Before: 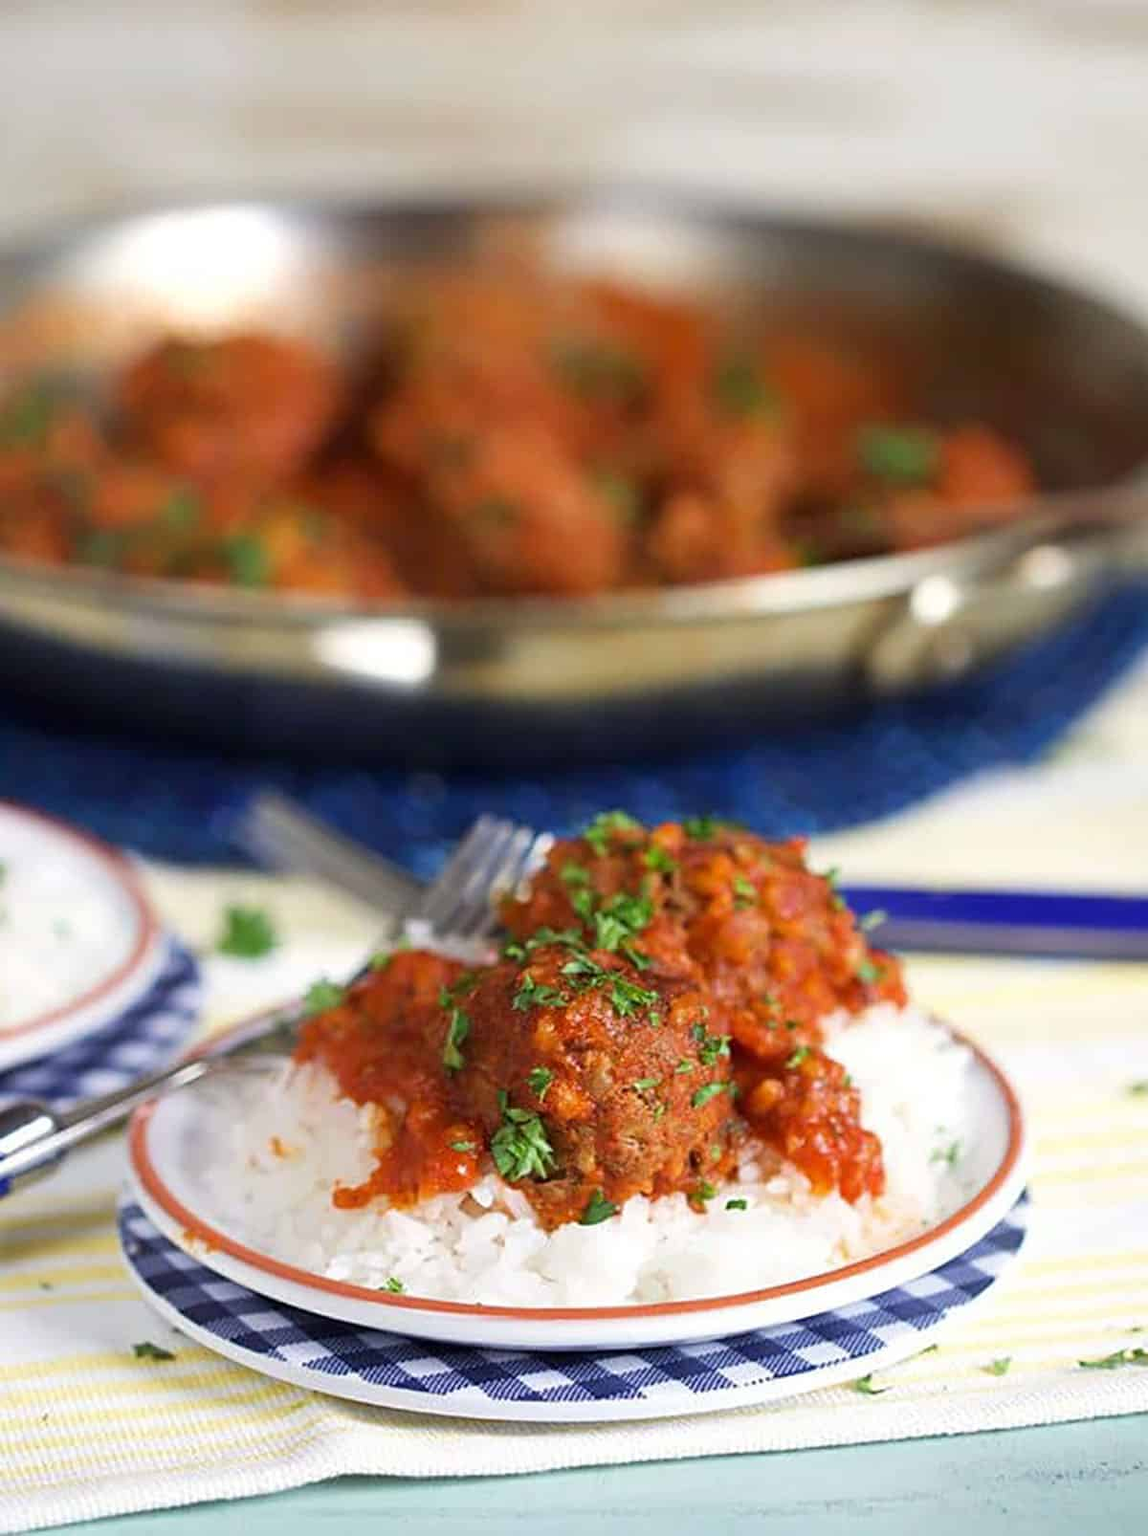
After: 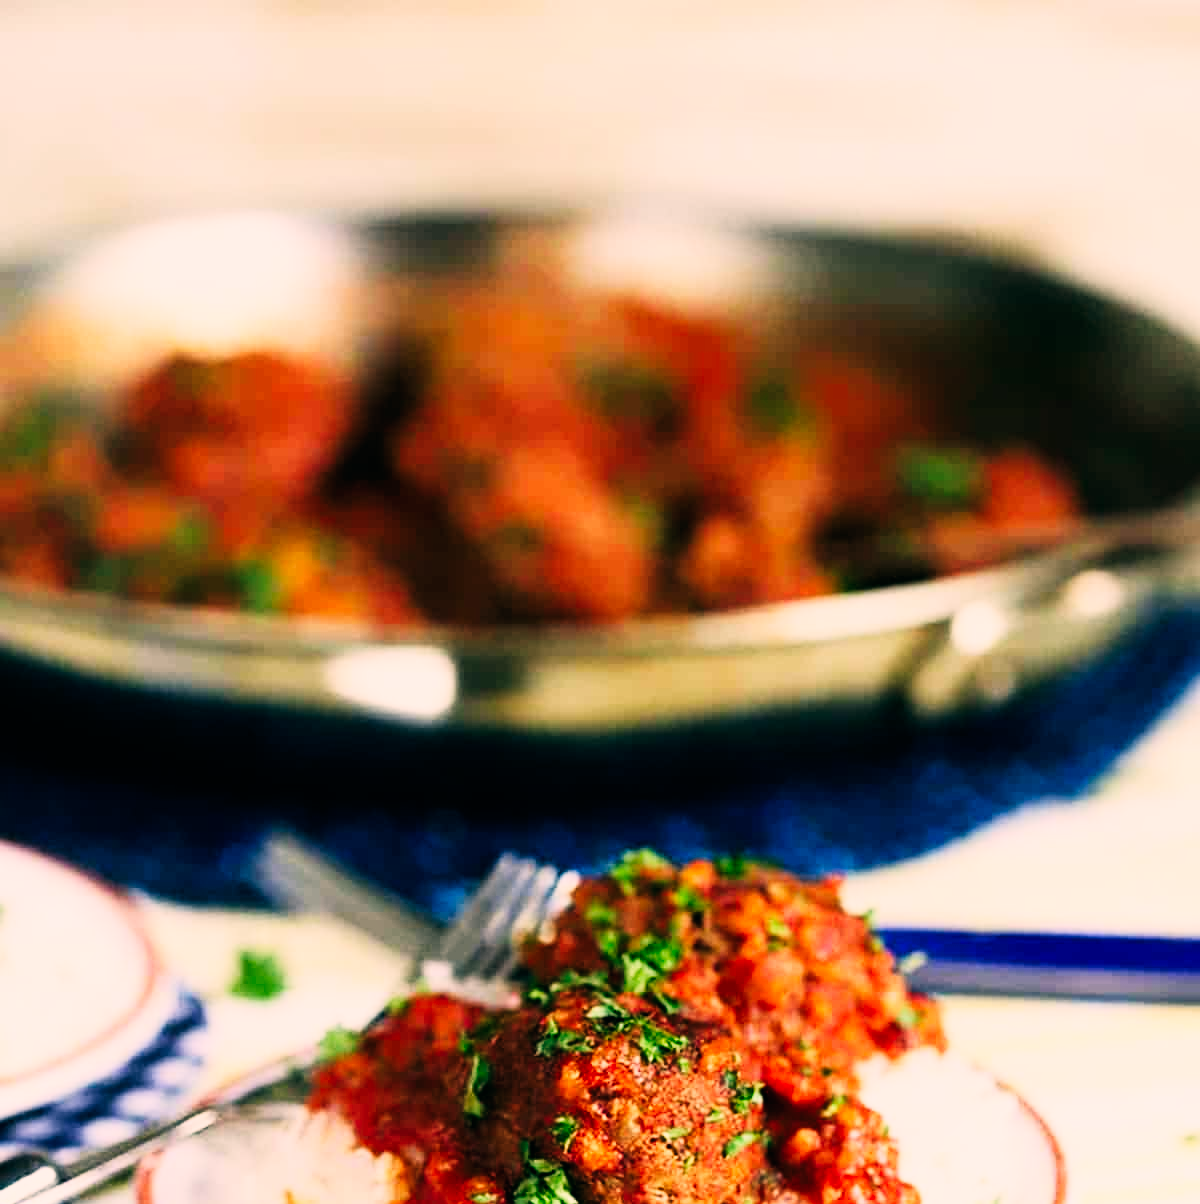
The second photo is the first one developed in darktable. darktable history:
contrast brightness saturation: contrast 0.04, saturation 0.07
crop: bottom 24.988%
color balance: lift [1.005, 0.99, 1.007, 1.01], gamma [1, 0.979, 1.011, 1.021], gain [0.923, 1.098, 1.025, 0.902], input saturation 90.45%, contrast 7.73%, output saturation 105.91%
sigmoid: contrast 1.8, skew -0.2, preserve hue 0%, red attenuation 0.1, red rotation 0.035, green attenuation 0.1, green rotation -0.017, blue attenuation 0.15, blue rotation -0.052, base primaries Rec2020
color correction: highlights a* 7.34, highlights b* 4.37
tone curve: curves: ch0 [(0, 0) (0.004, 0.001) (0.133, 0.112) (0.325, 0.362) (0.832, 0.893) (1, 1)], color space Lab, linked channels, preserve colors none
shadows and highlights: shadows 0, highlights 40
